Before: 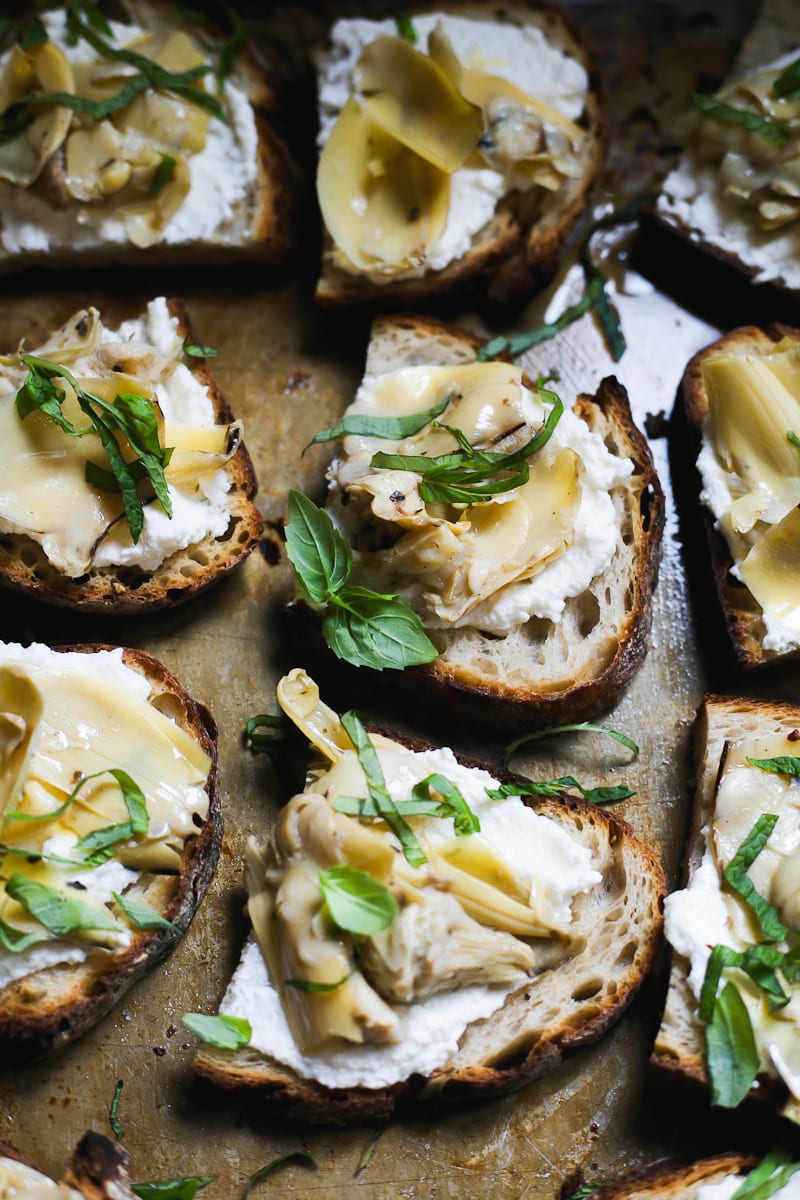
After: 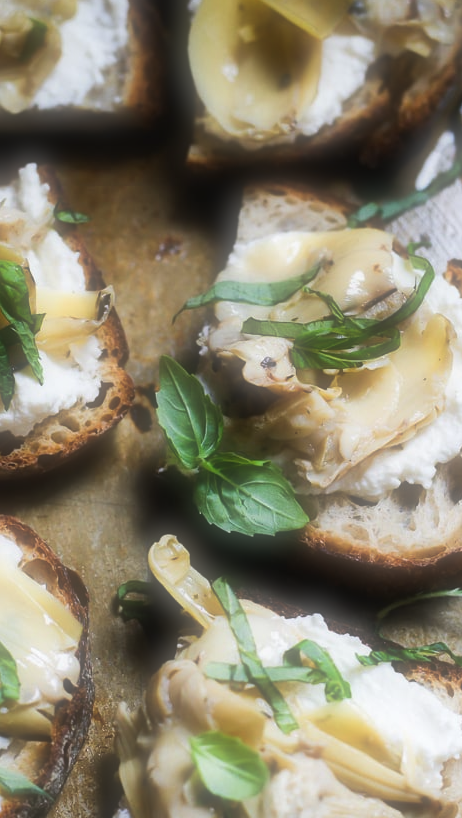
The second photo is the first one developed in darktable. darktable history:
soften: size 60.24%, saturation 65.46%, brightness 0.506 EV, mix 25.7%
crop: left 16.202%, top 11.208%, right 26.045%, bottom 20.557%
